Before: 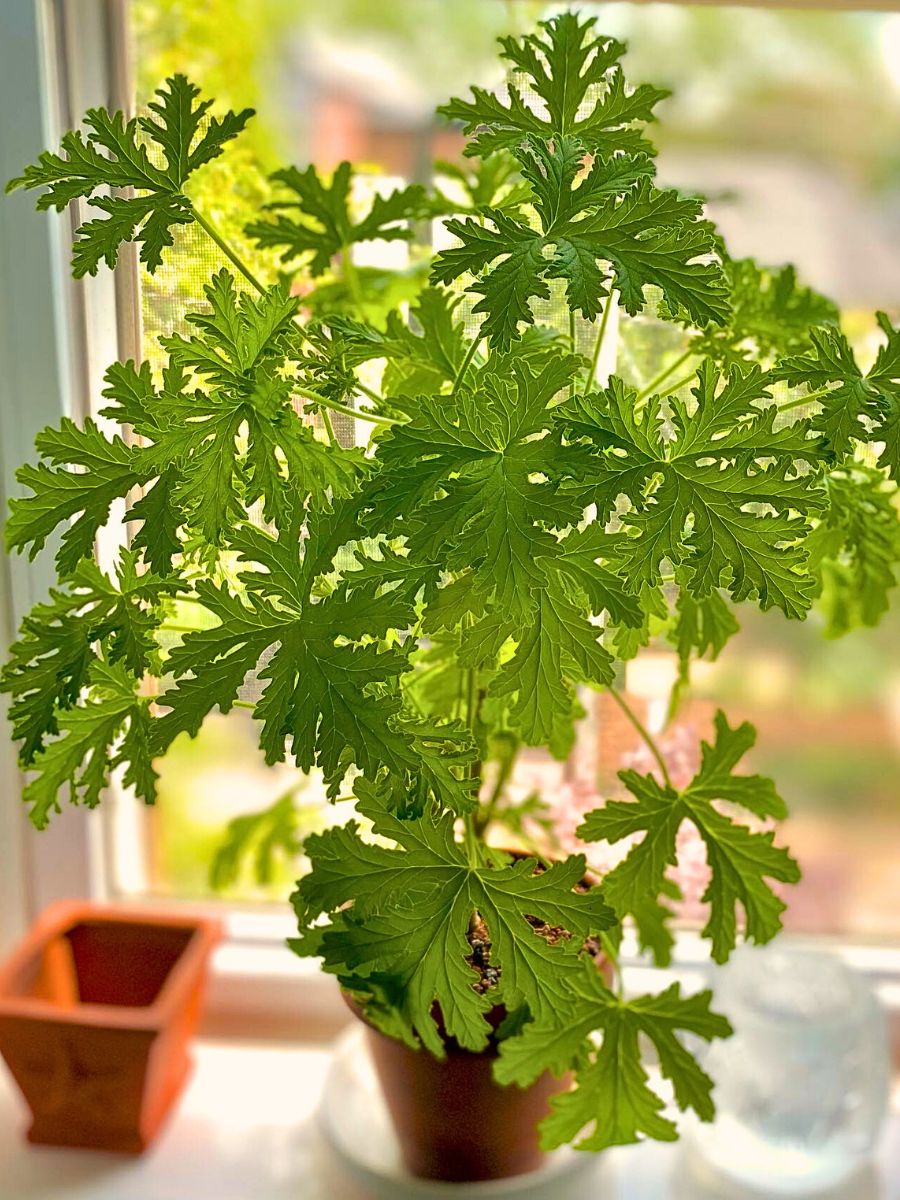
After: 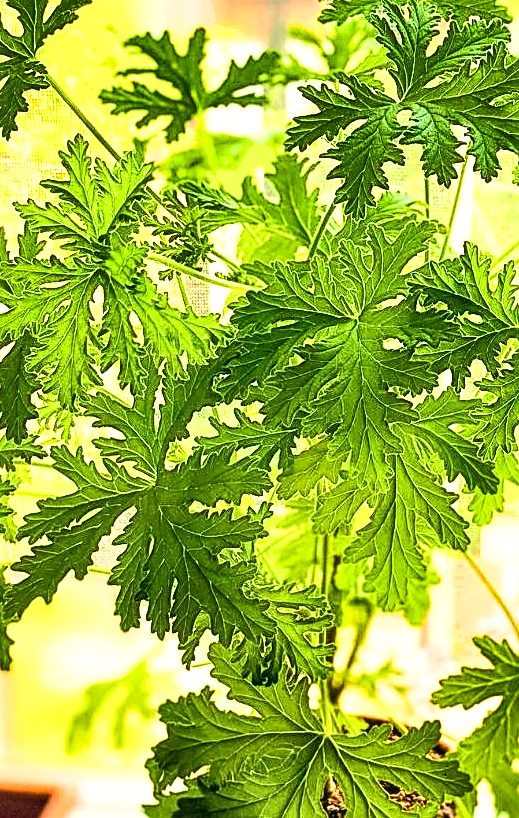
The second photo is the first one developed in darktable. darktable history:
rgb curve: curves: ch0 [(0, 0) (0.21, 0.15) (0.24, 0.21) (0.5, 0.75) (0.75, 0.96) (0.89, 0.99) (1, 1)]; ch1 [(0, 0.02) (0.21, 0.13) (0.25, 0.2) (0.5, 0.67) (0.75, 0.9) (0.89, 0.97) (1, 1)]; ch2 [(0, 0.02) (0.21, 0.13) (0.25, 0.2) (0.5, 0.67) (0.75, 0.9) (0.89, 0.97) (1, 1)], compensate middle gray true
shadows and highlights: soften with gaussian
crop: left 16.202%, top 11.208%, right 26.045%, bottom 20.557%
levels: levels [0, 0.476, 0.951]
local contrast: on, module defaults
sharpen: on, module defaults
white balance: red 0.986, blue 1.01
